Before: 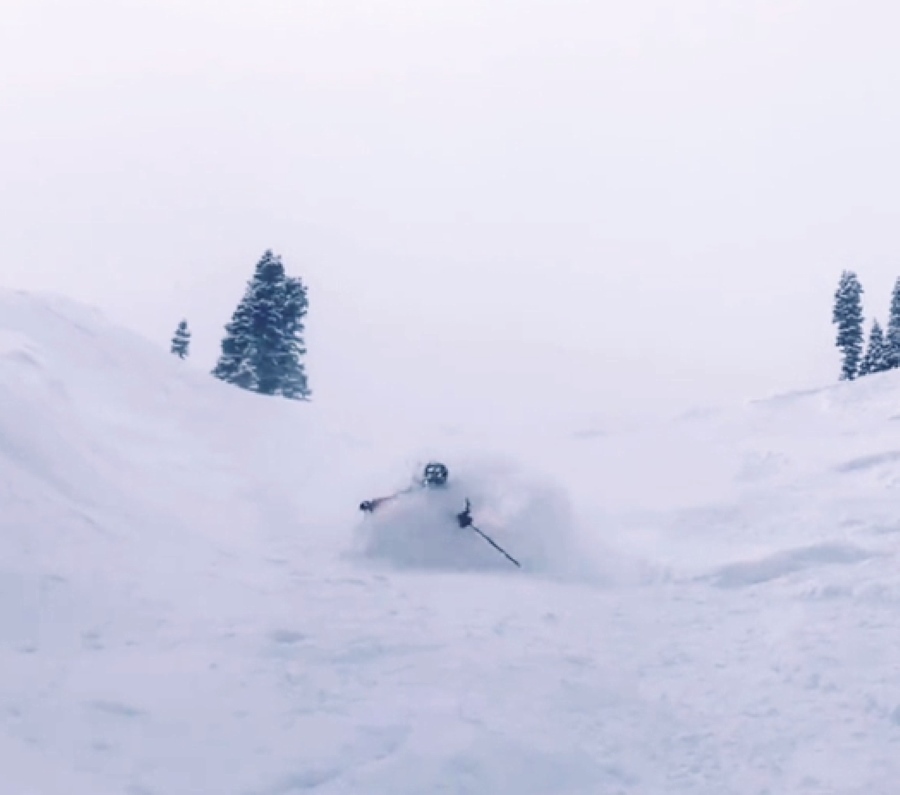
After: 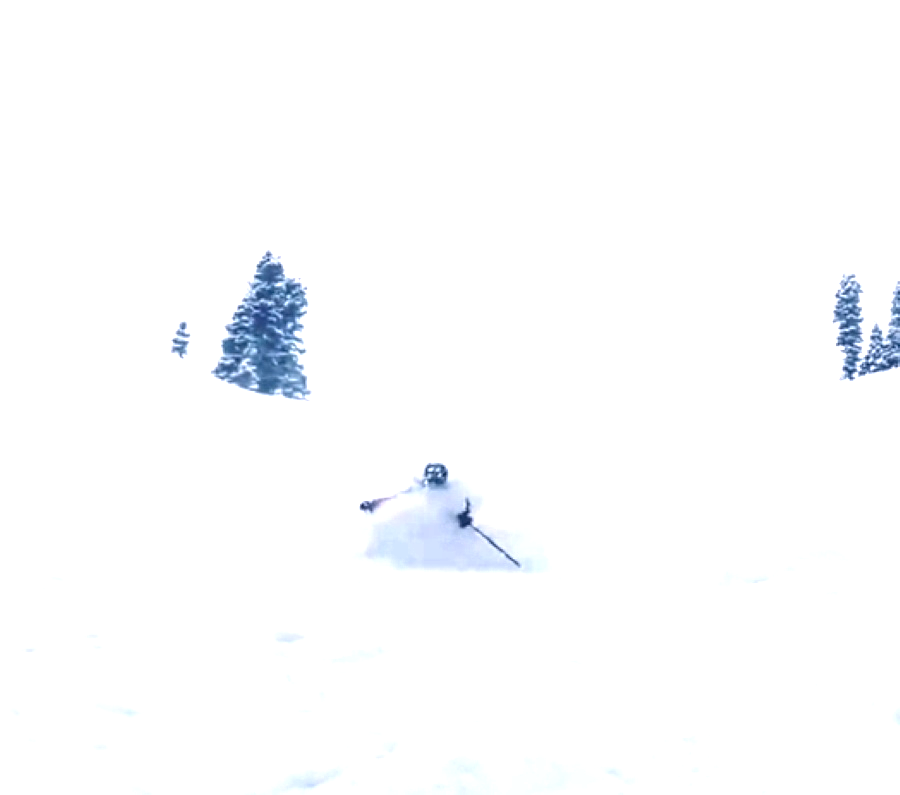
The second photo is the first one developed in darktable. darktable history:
local contrast: detail 150%
exposure: black level correction 0, exposure 1.198 EV, compensate highlight preservation false
